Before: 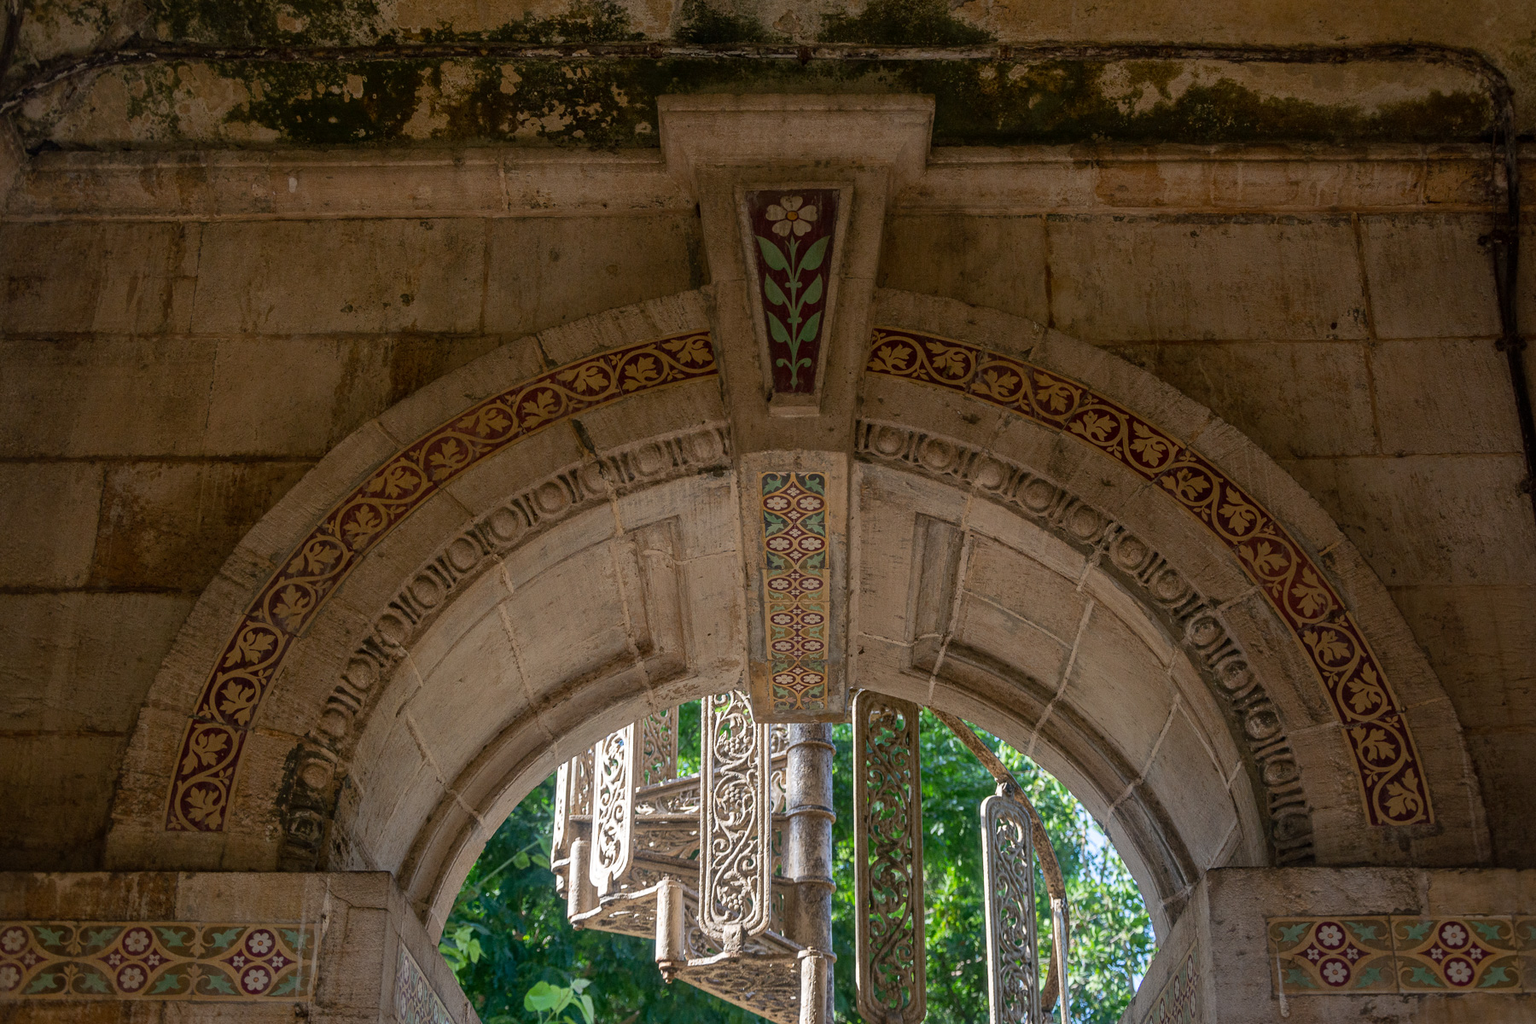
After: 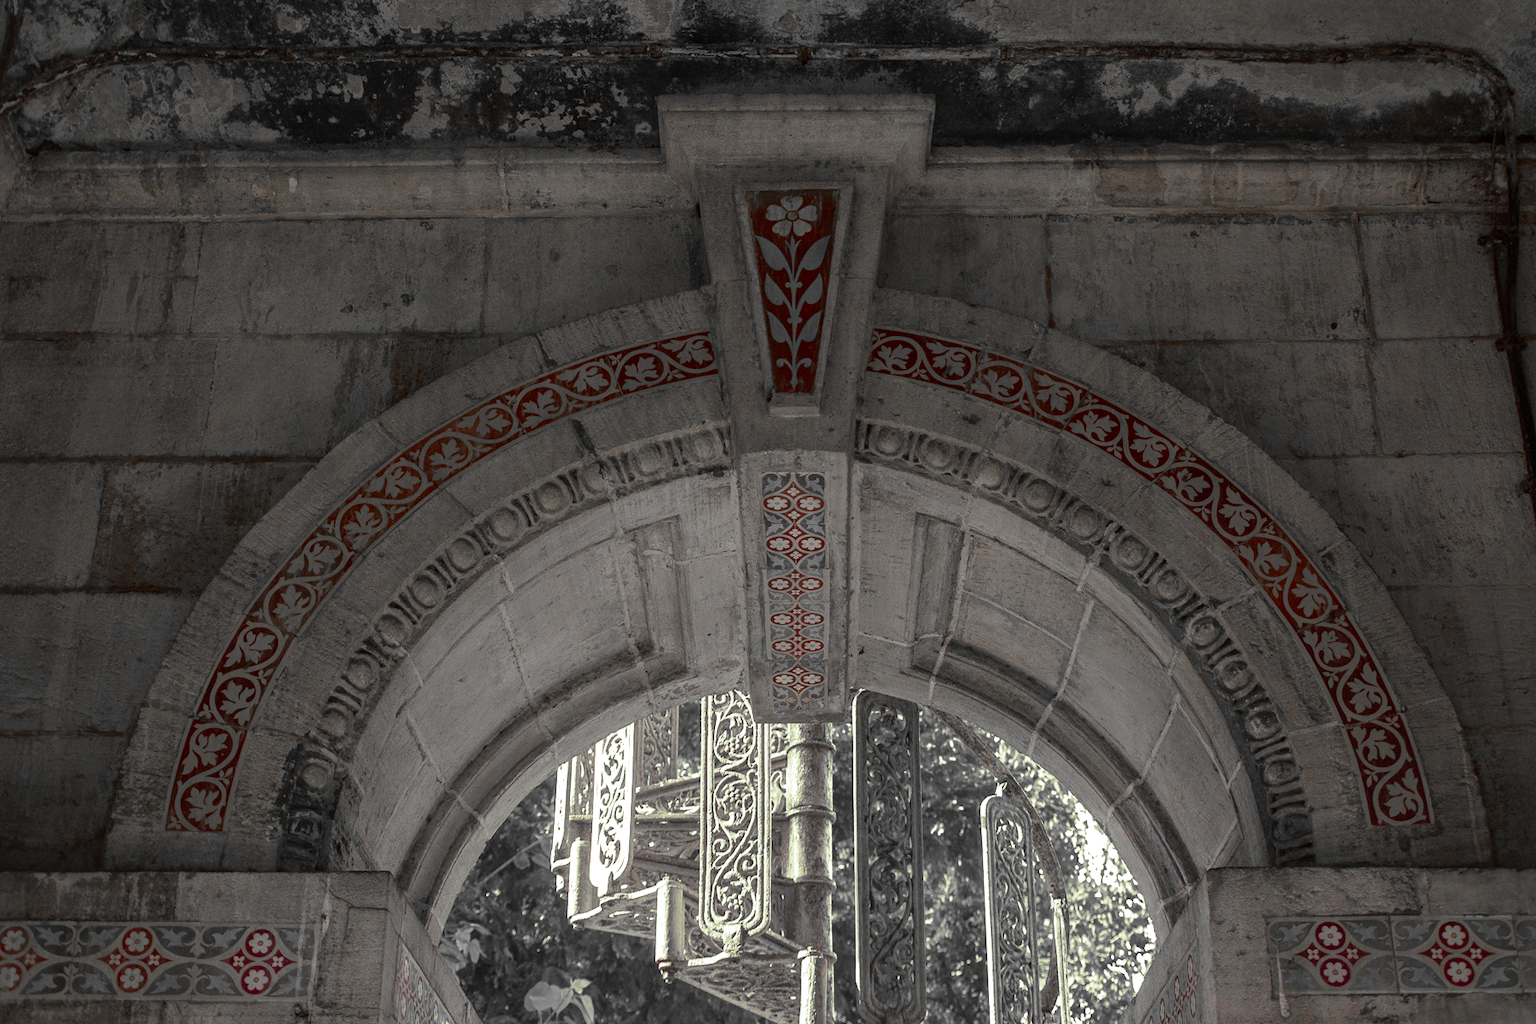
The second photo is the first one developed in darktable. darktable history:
color zones: curves: ch0 [(0, 0.352) (0.143, 0.407) (0.286, 0.386) (0.429, 0.431) (0.571, 0.829) (0.714, 0.853) (0.857, 0.833) (1, 0.352)]; ch1 [(0, 0.604) (0.072, 0.726) (0.096, 0.608) (0.205, 0.007) (0.571, -0.006) (0.839, -0.013) (0.857, -0.012) (1, 0.604)]
split-toning: shadows › hue 290.82°, shadows › saturation 0.34, highlights › saturation 0.38, balance 0, compress 50%
exposure: black level correction 0, exposure 0.7 EV, compensate exposure bias true, compensate highlight preservation false
